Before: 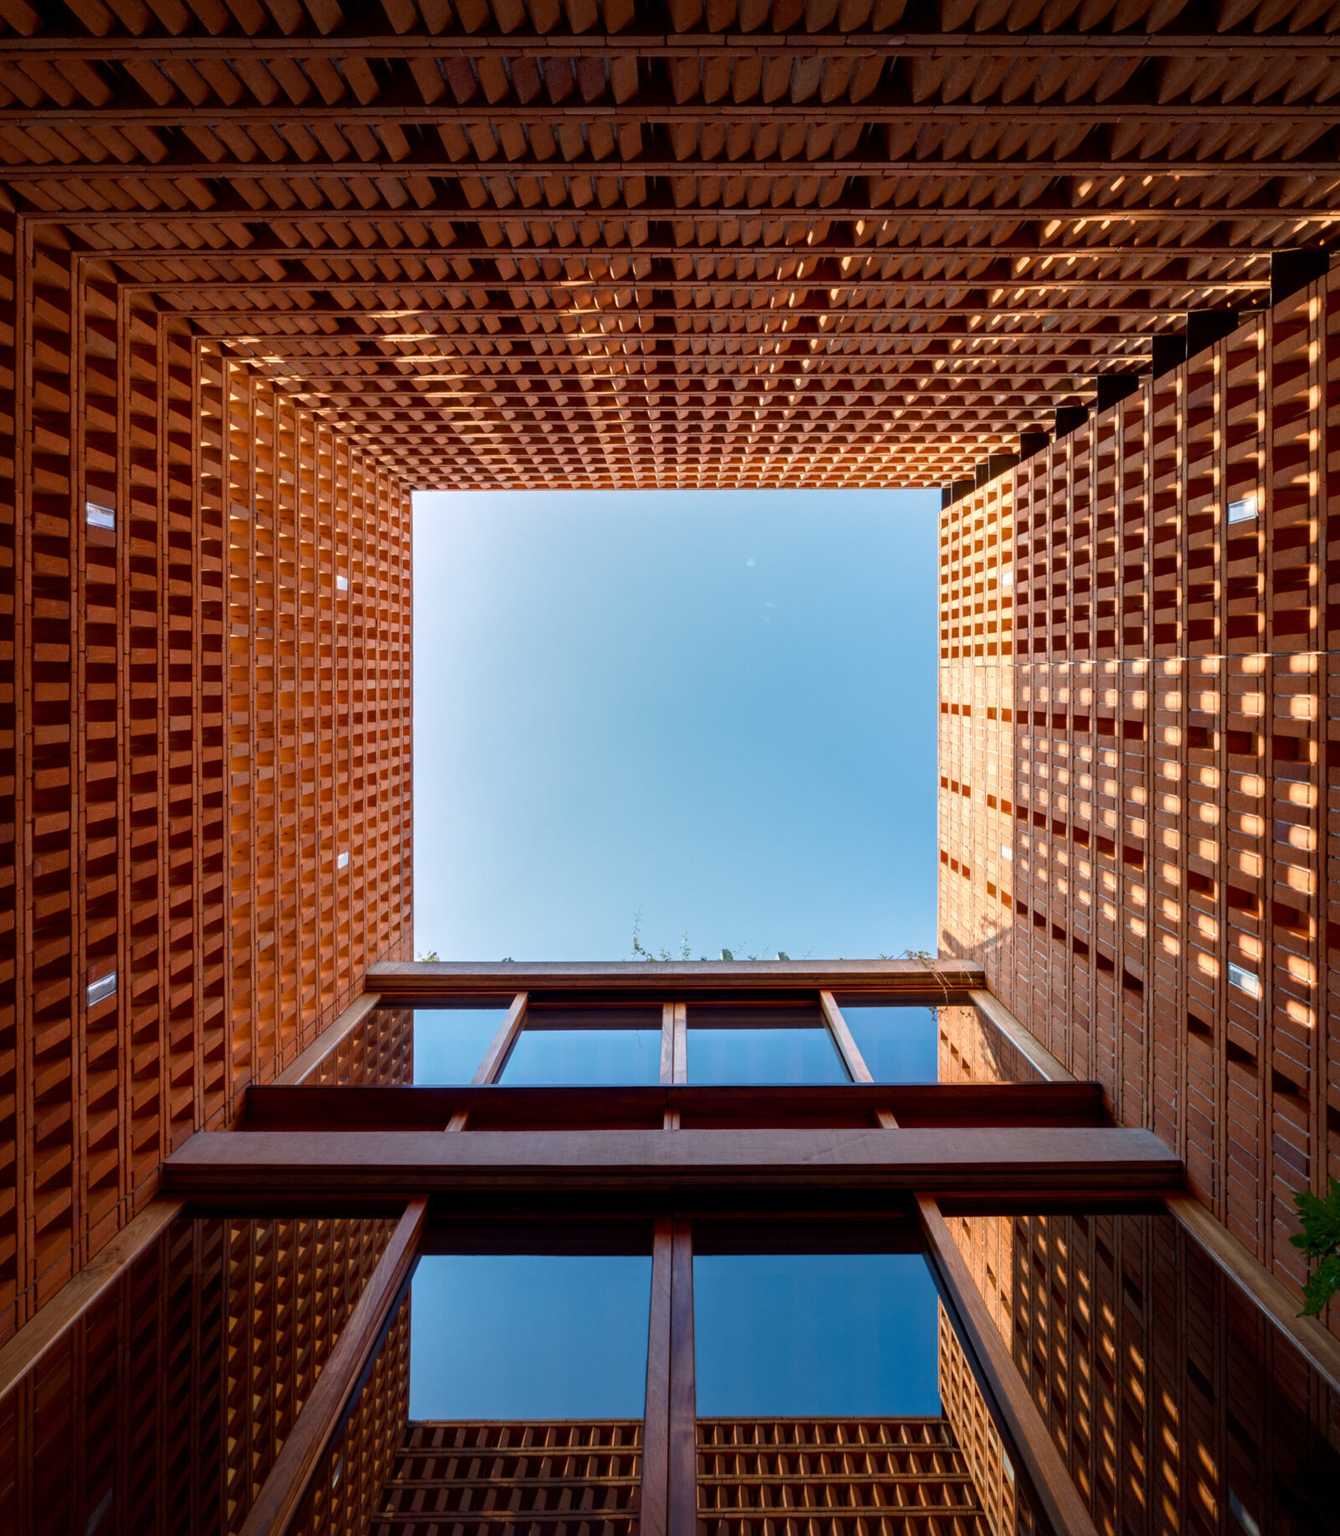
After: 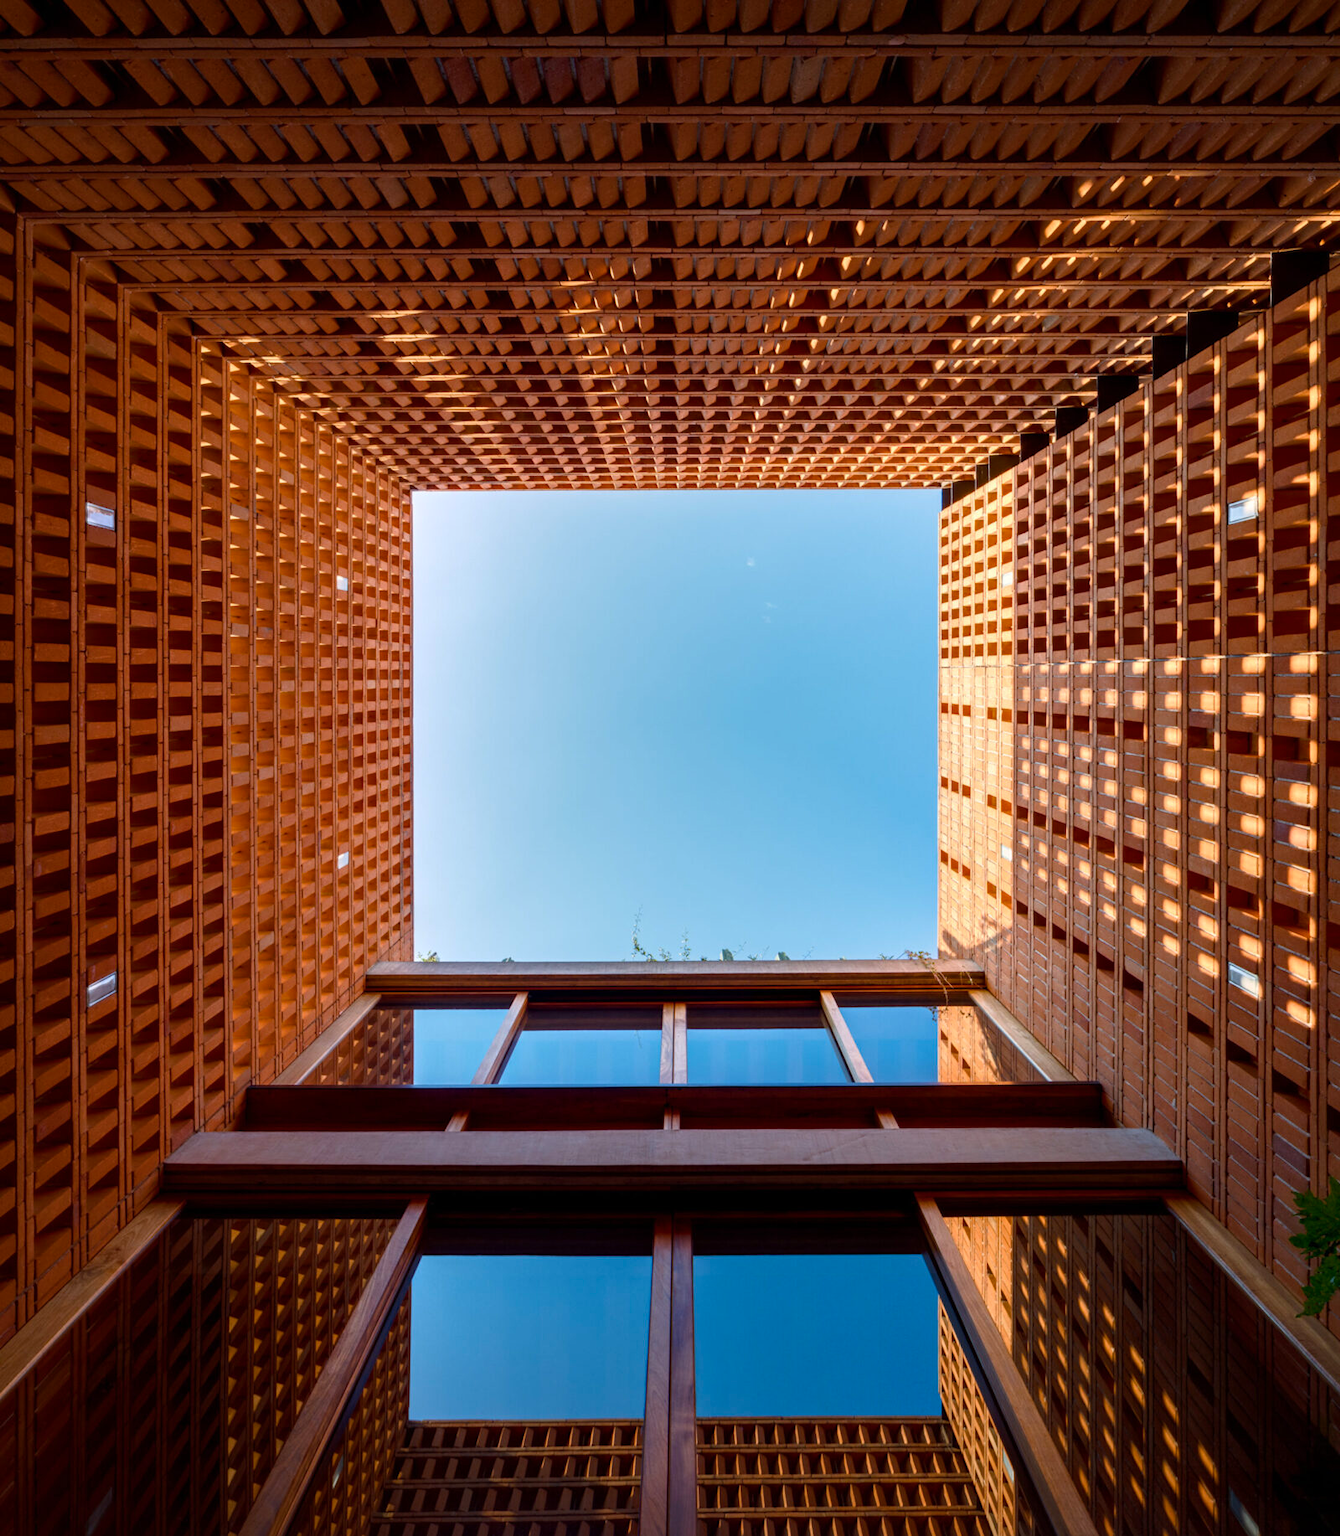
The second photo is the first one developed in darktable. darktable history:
color balance rgb: power › hue 171.96°, linear chroma grading › global chroma 8.756%, perceptual saturation grading › global saturation 0.298%, global vibrance 20%
